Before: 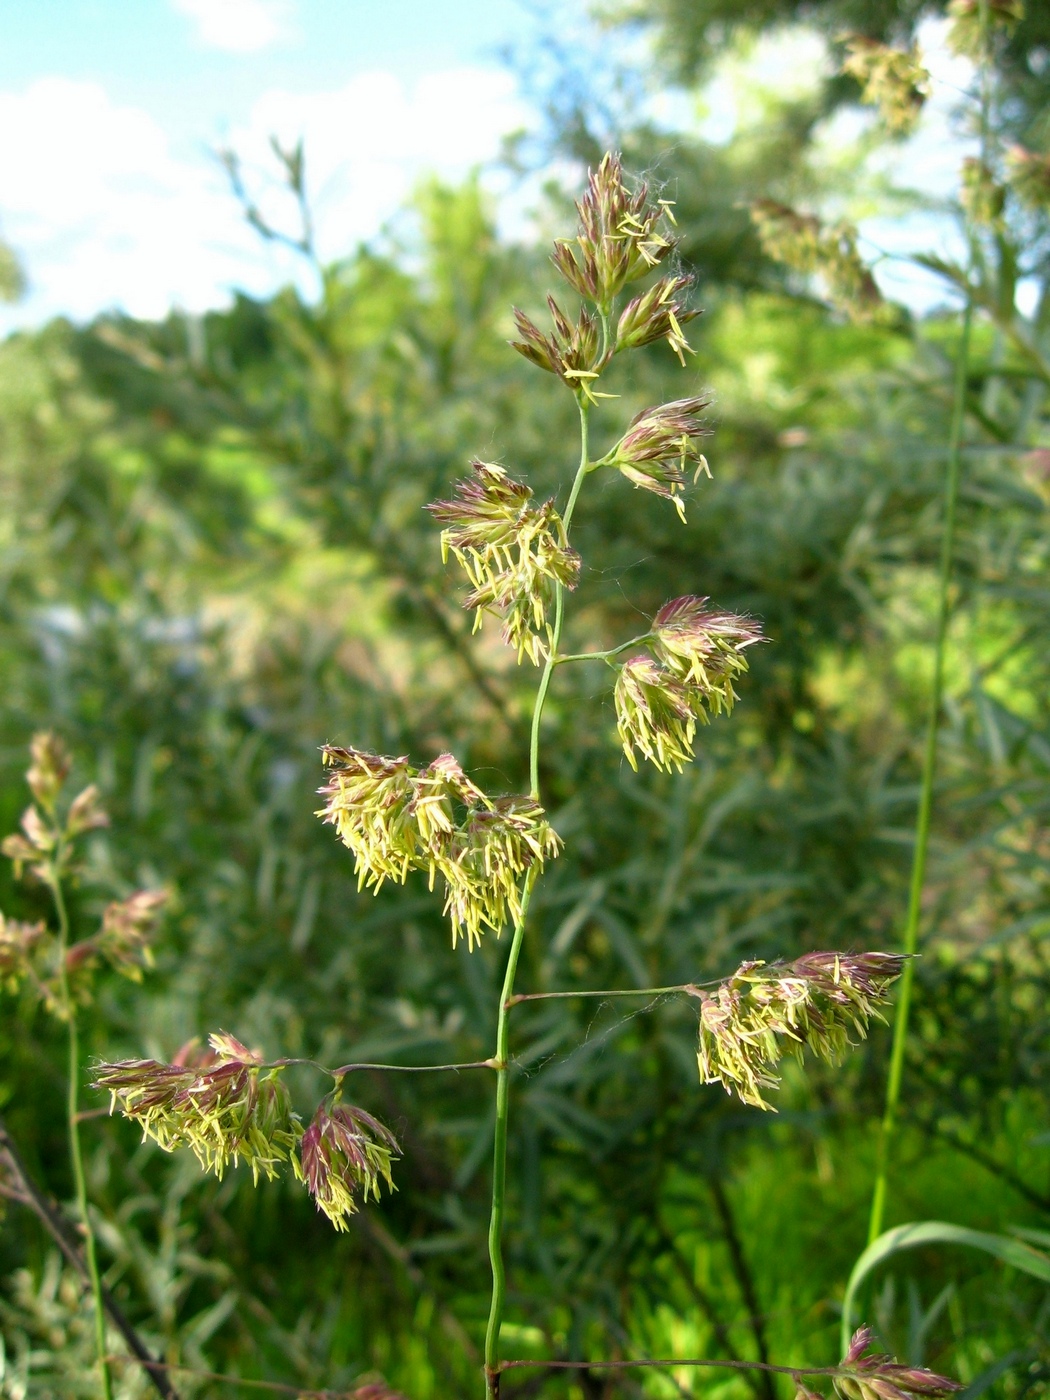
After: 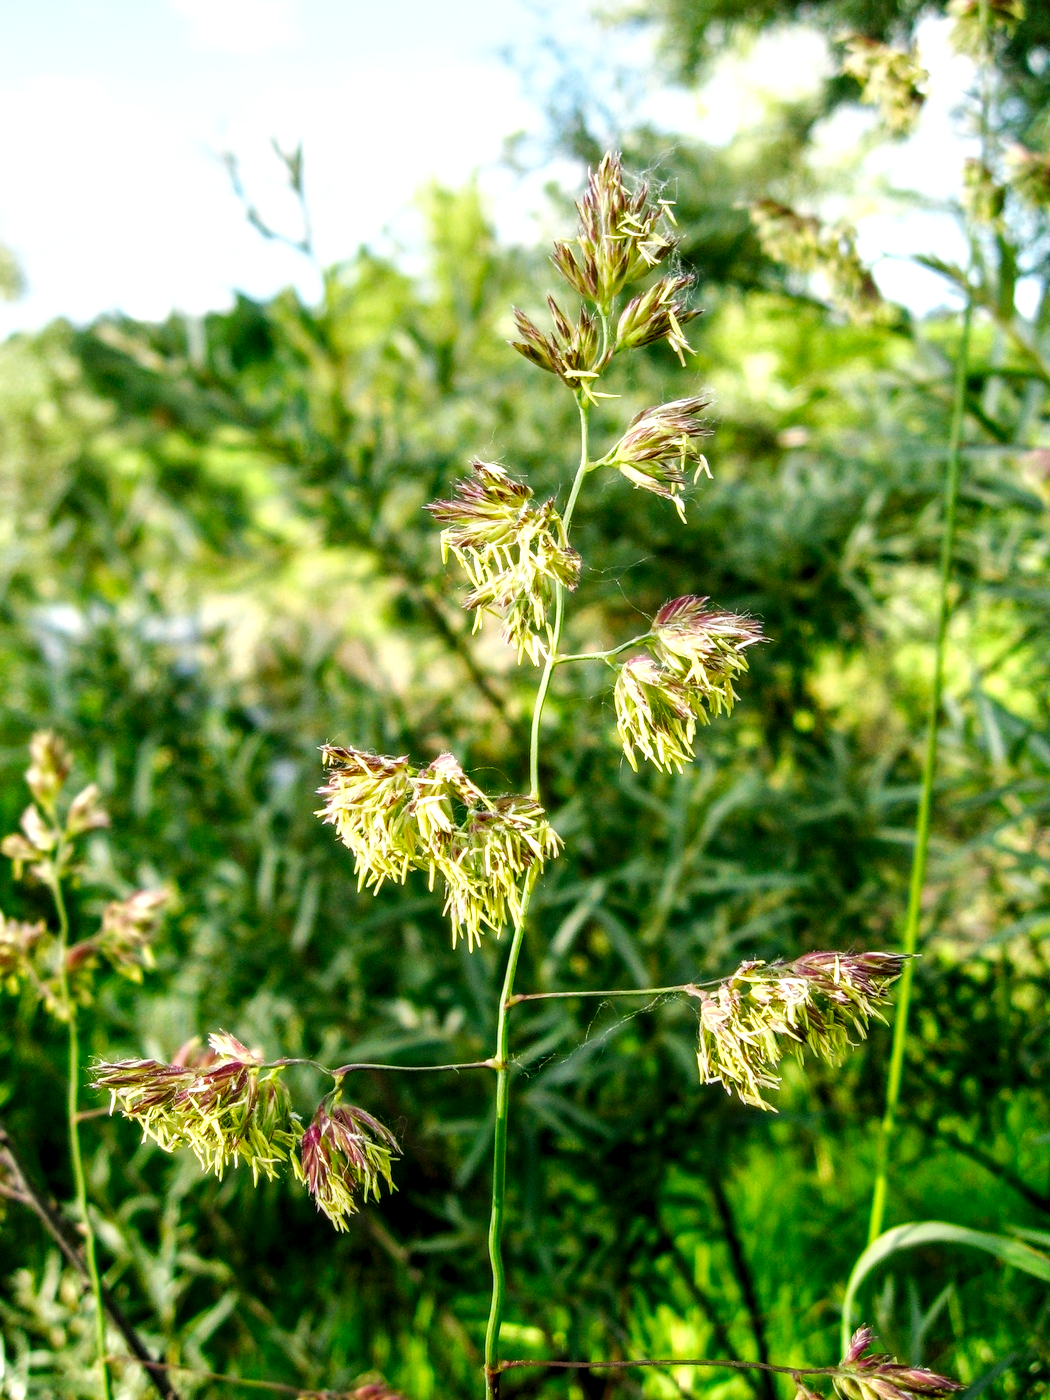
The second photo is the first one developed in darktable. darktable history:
base curve: curves: ch0 [(0, 0) (0.032, 0.025) (0.121, 0.166) (0.206, 0.329) (0.605, 0.79) (1, 1)], preserve colors none
local contrast: highlights 25%, detail 150%
